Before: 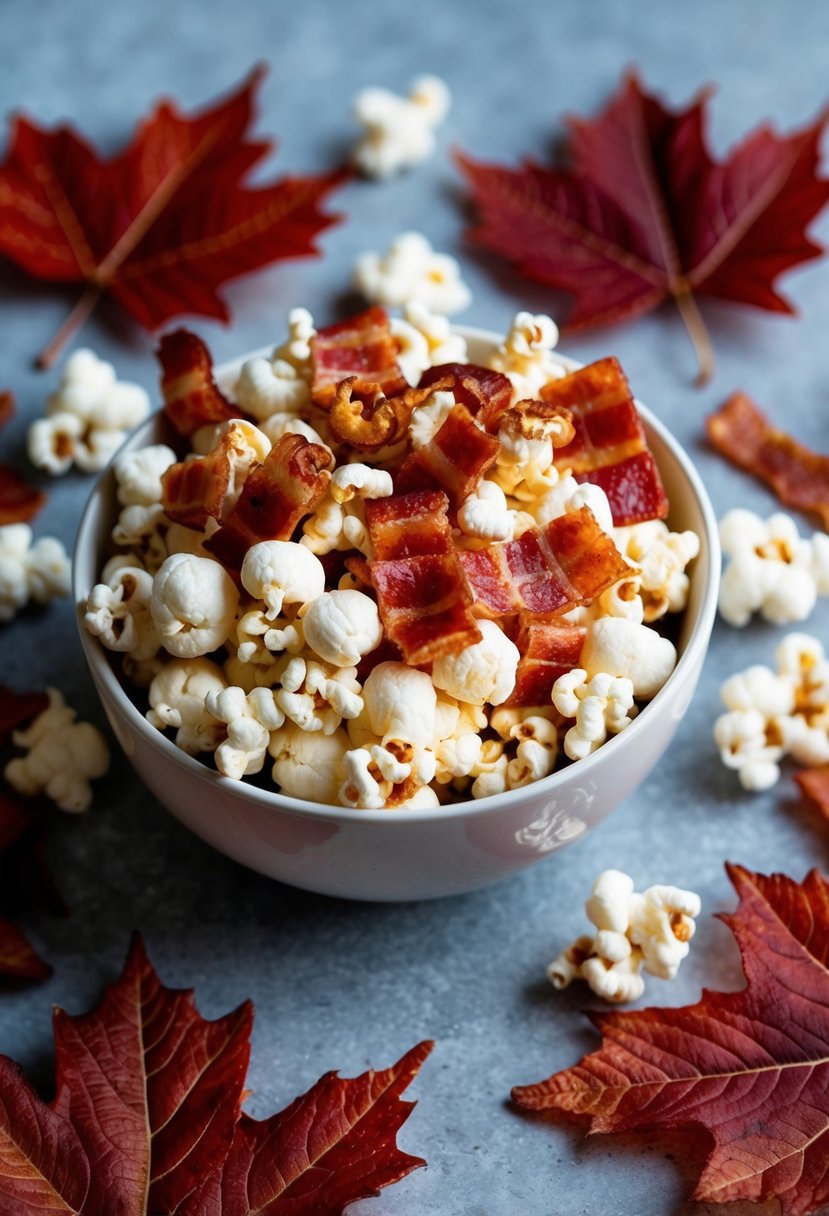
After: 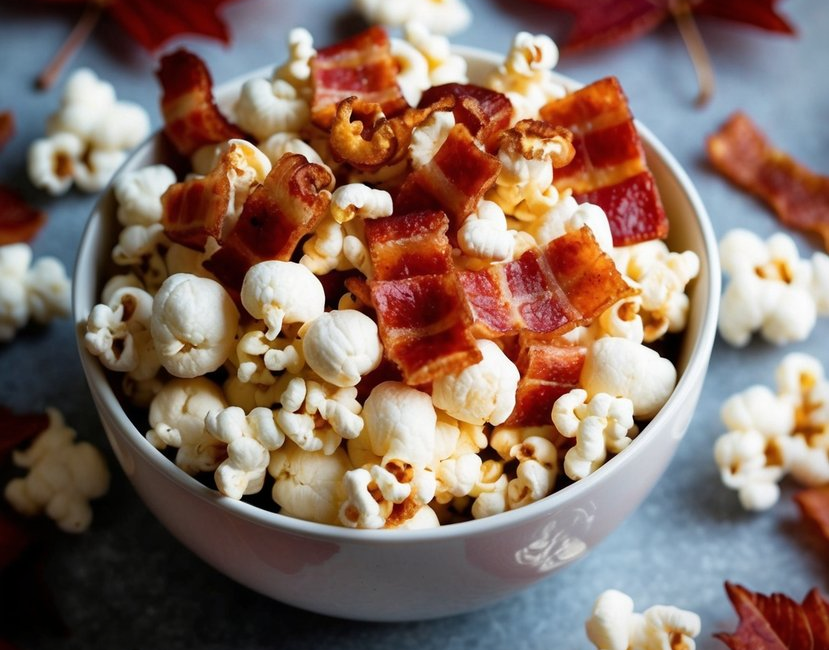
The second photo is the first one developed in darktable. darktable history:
vignetting: fall-off start 97.23%, saturation -0.024, center (-0.033, -0.042), width/height ratio 1.179, unbound false
crop and rotate: top 23.043%, bottom 23.437%
